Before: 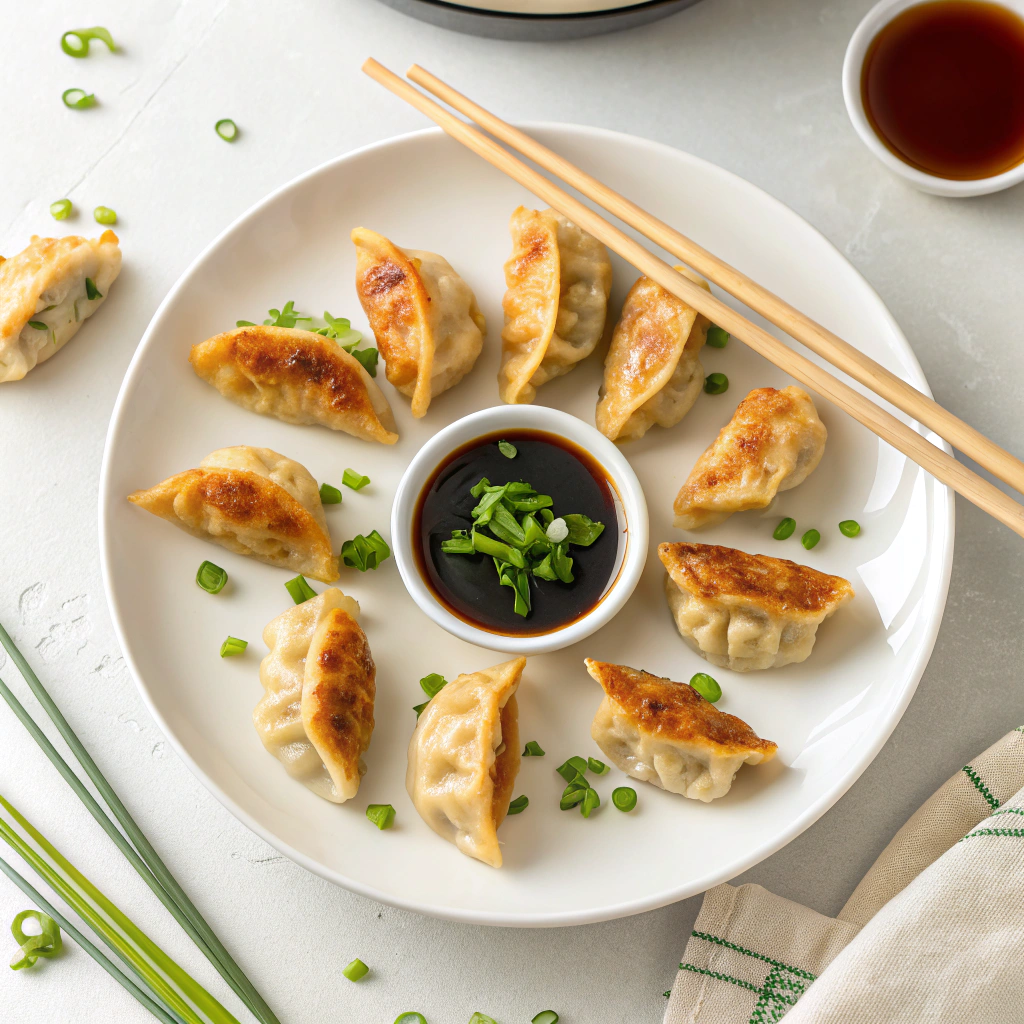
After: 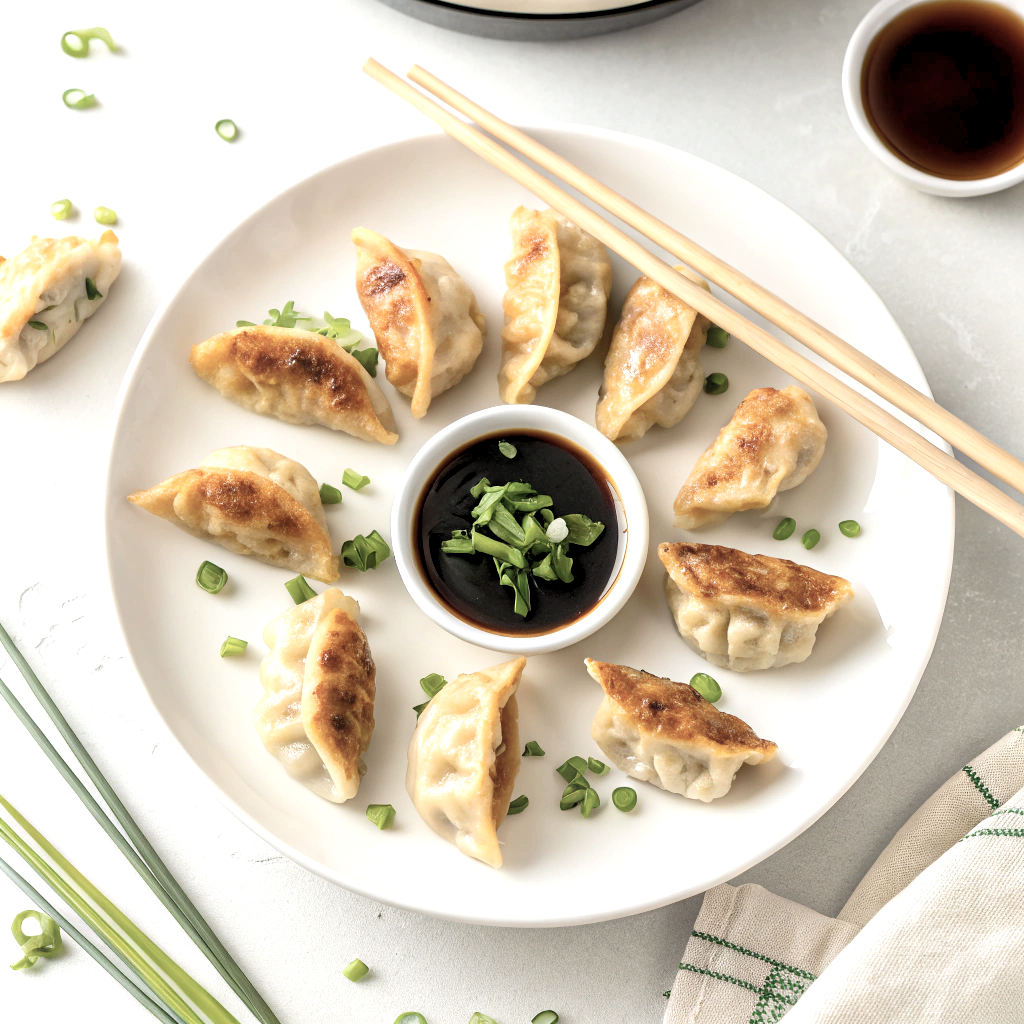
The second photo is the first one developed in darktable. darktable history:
rgb levels: levels [[0.01, 0.419, 0.839], [0, 0.5, 1], [0, 0.5, 1]]
contrast brightness saturation: contrast 0.1, saturation -0.36
exposure: black level correction 0.001, exposure 0.191 EV, compensate highlight preservation false
